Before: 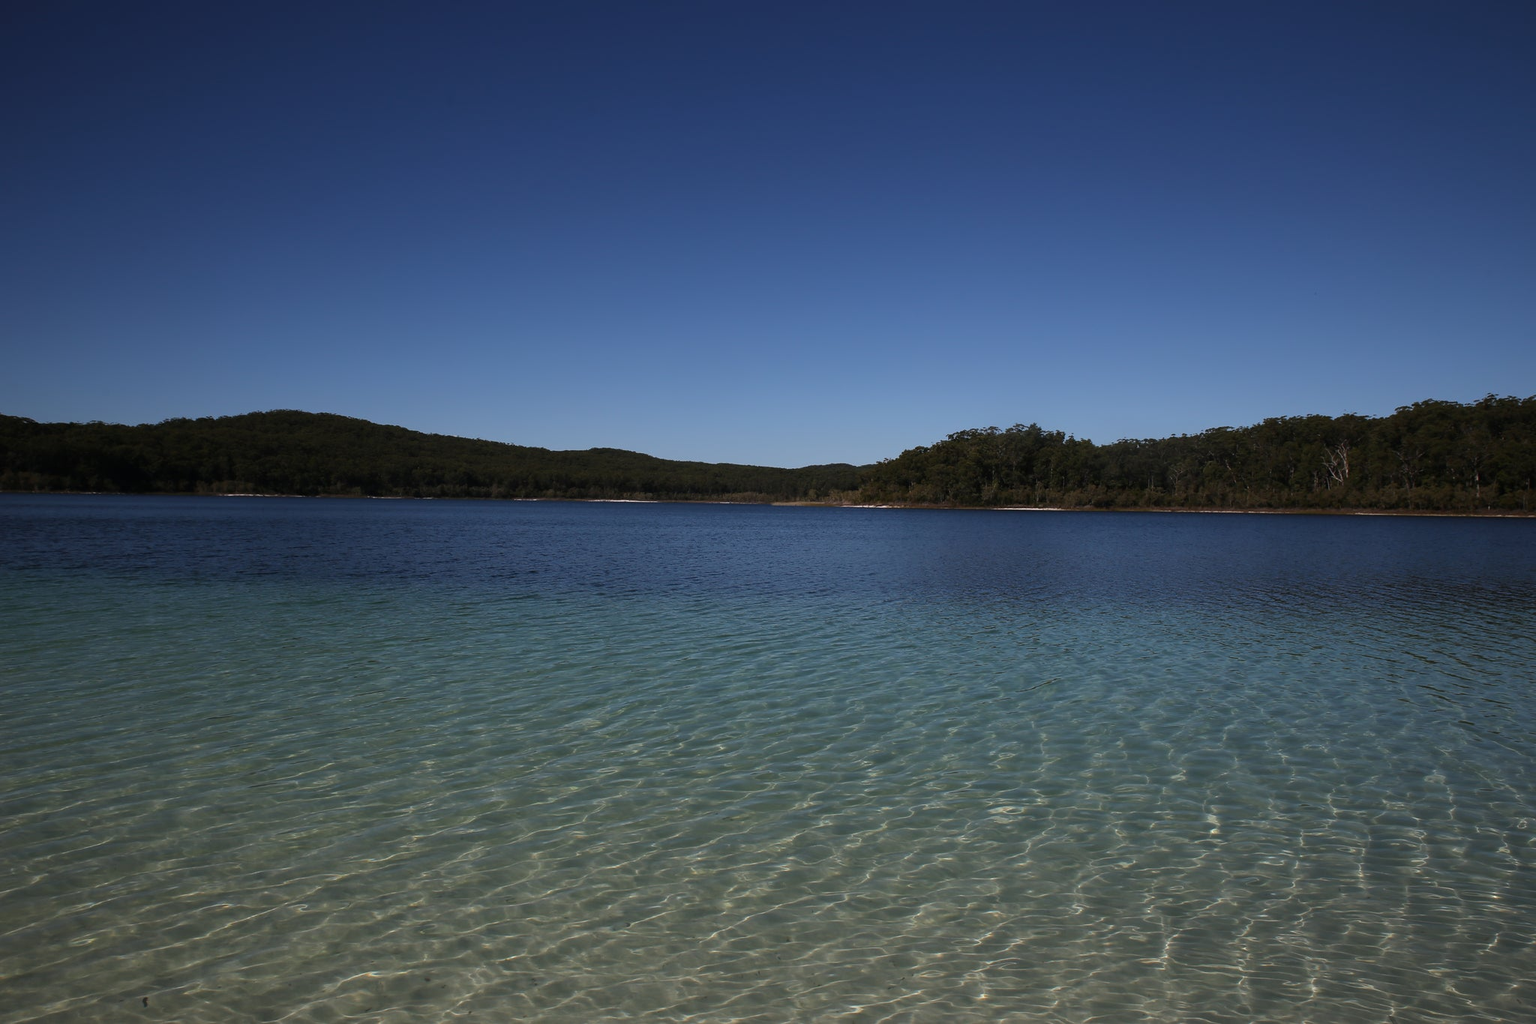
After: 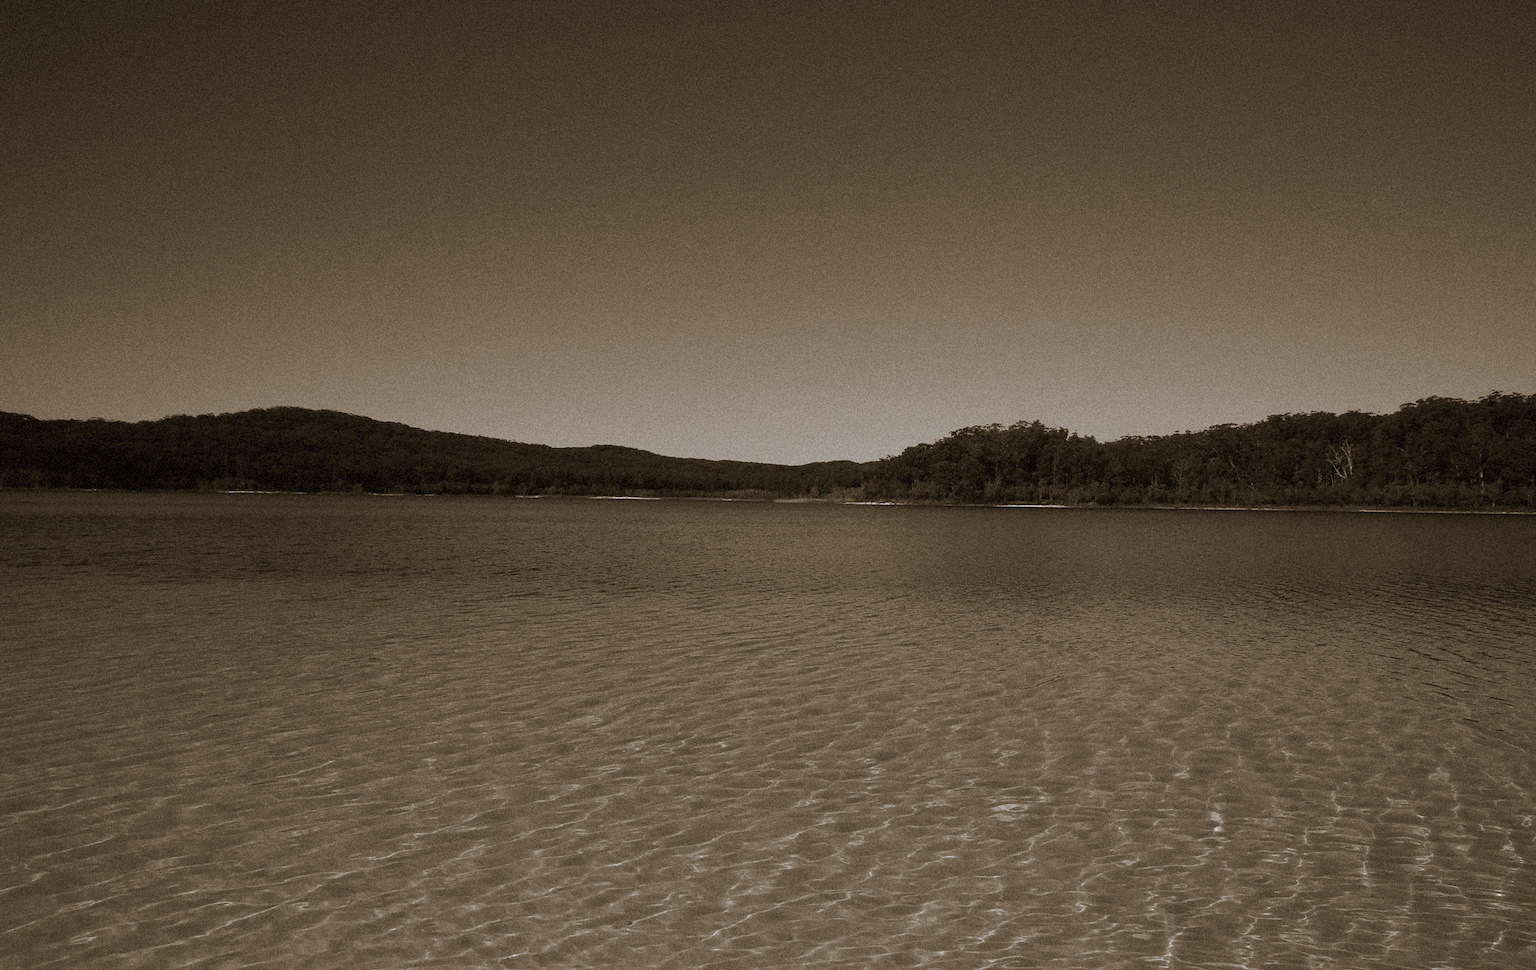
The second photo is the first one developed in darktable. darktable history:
white balance: red 0.984, blue 1.059
grain: coarseness 9.38 ISO, strength 34.99%, mid-tones bias 0%
monochrome: a 32, b 64, size 2.3, highlights 1
crop: top 0.448%, right 0.264%, bottom 5.045%
split-toning: shadows › hue 37.98°, highlights › hue 185.58°, balance -55.261
